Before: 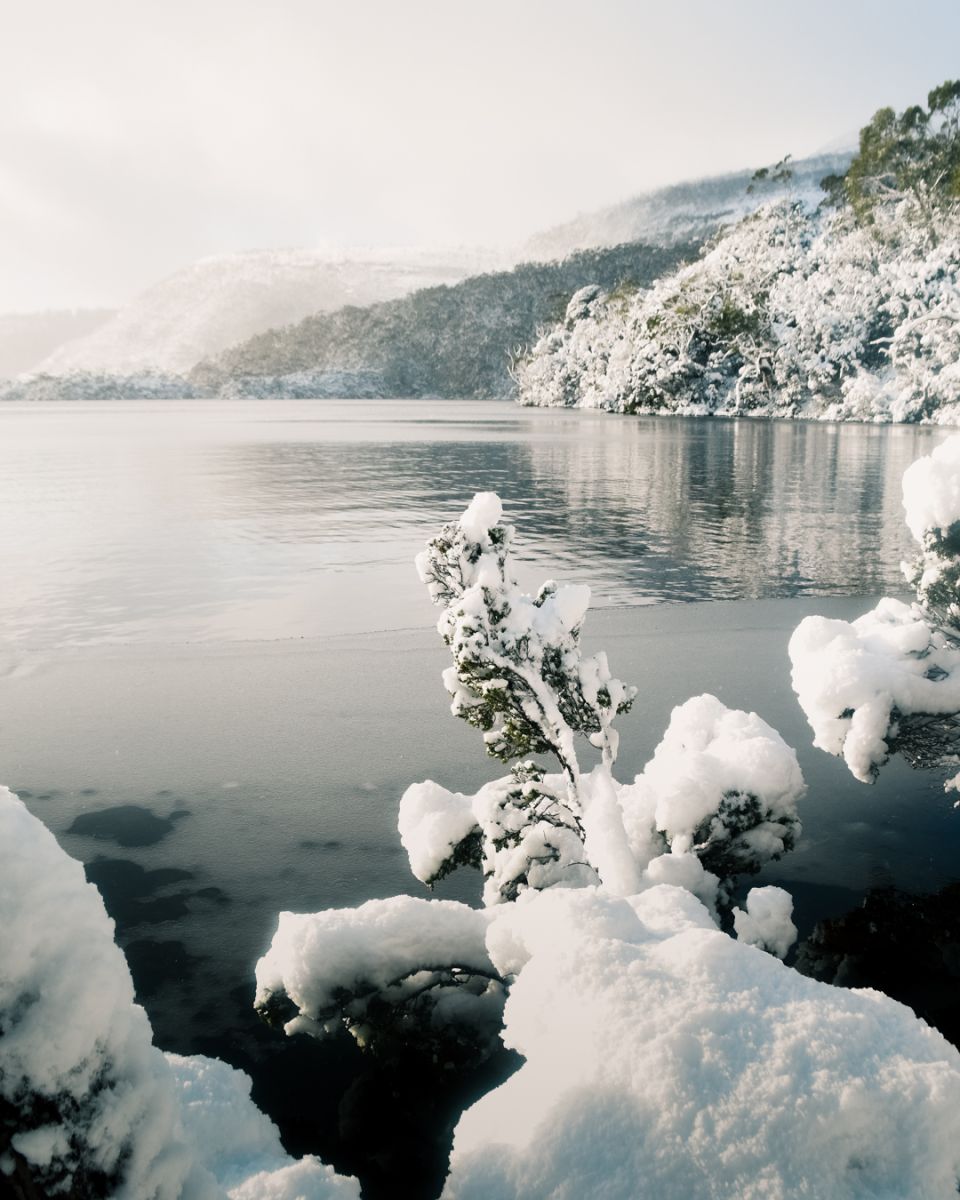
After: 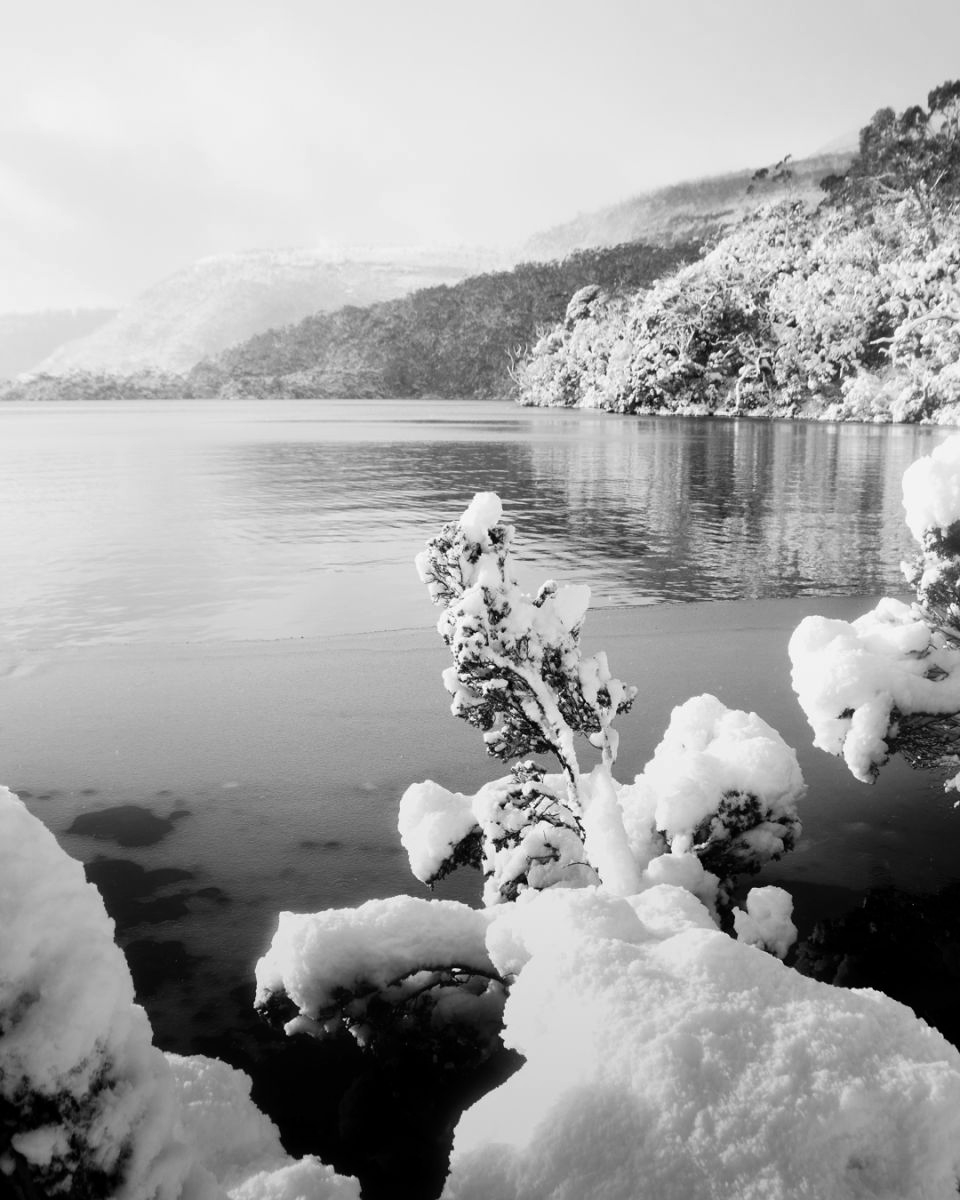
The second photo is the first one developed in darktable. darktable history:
monochrome: on, module defaults
rgb levels: mode RGB, independent channels, levels [[0, 0.5, 1], [0, 0.521, 1], [0, 0.536, 1]]
